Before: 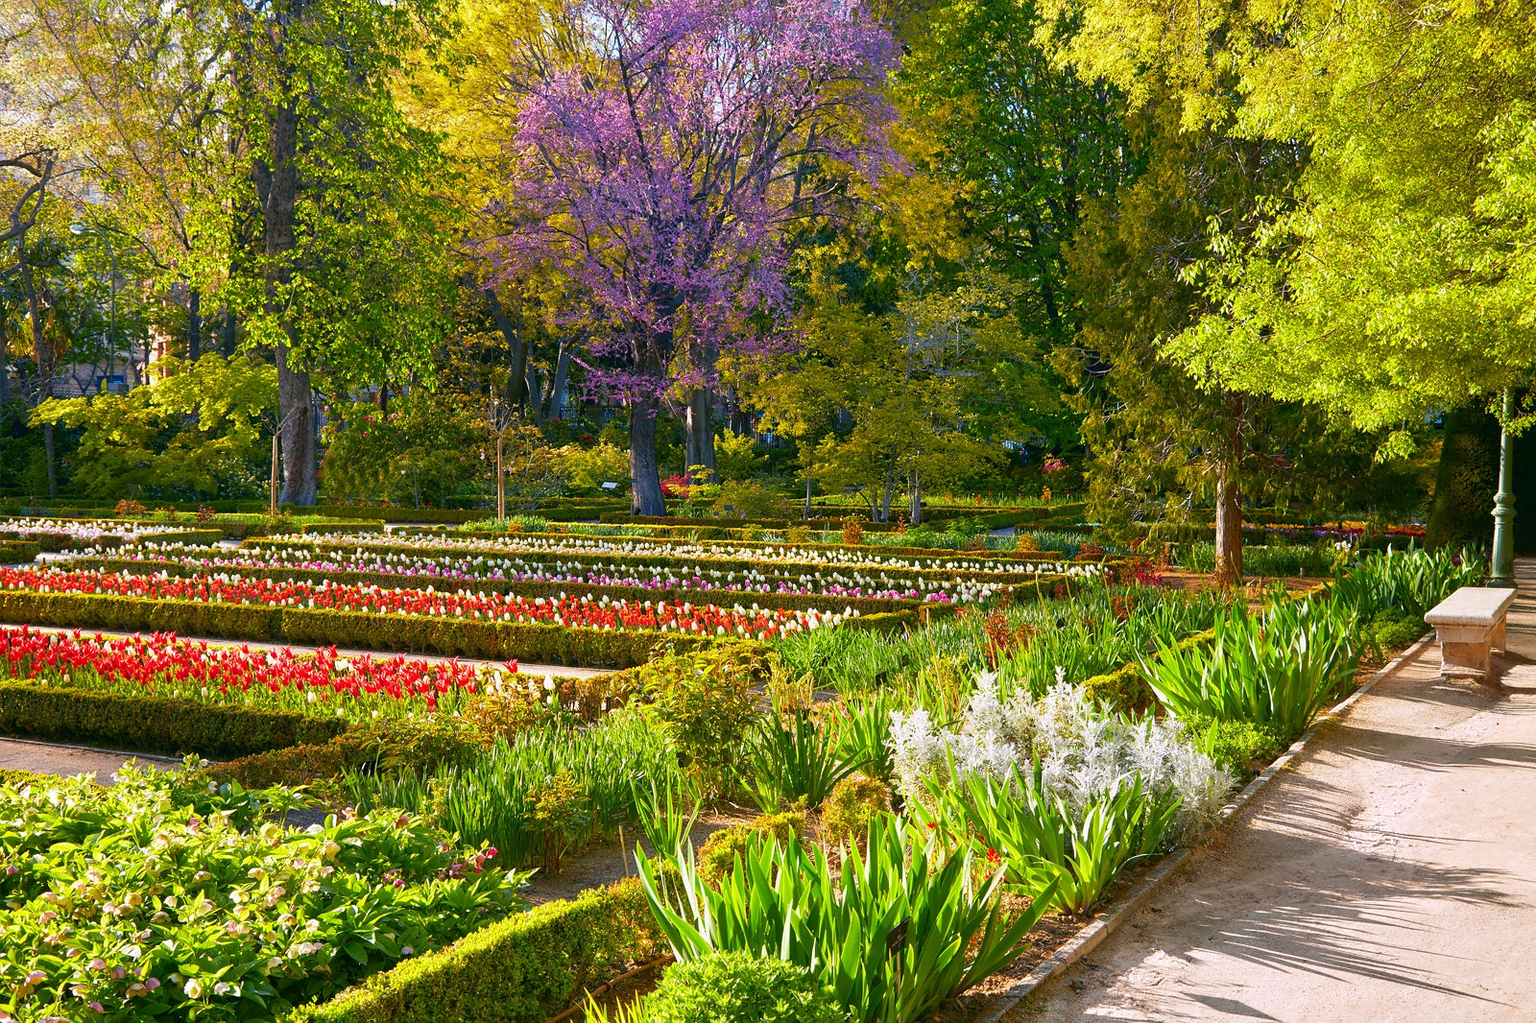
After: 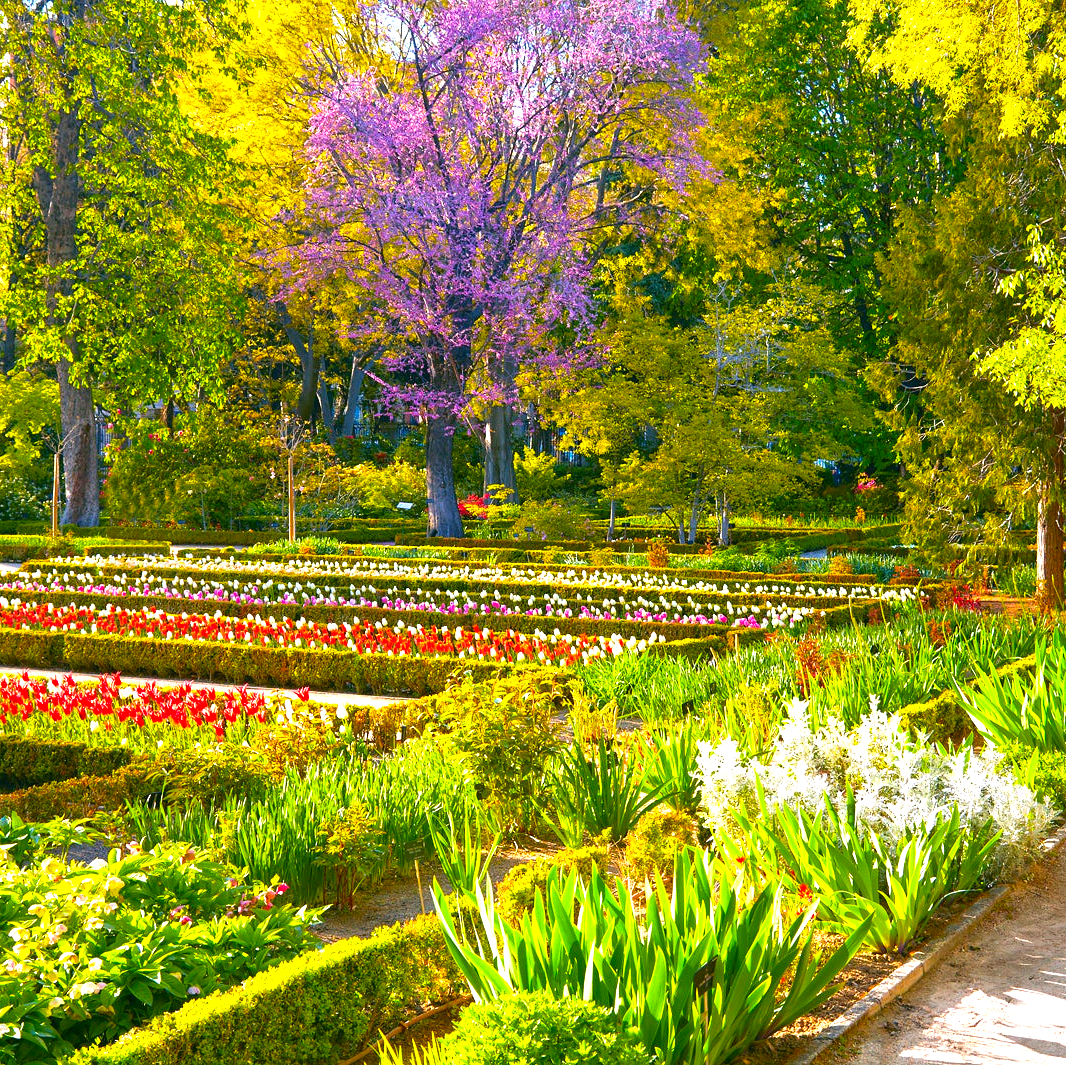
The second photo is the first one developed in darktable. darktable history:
crop and rotate: left 14.385%, right 18.948%
exposure: black level correction -0.001, exposure 0.9 EV, compensate exposure bias true, compensate highlight preservation false
color balance rgb: perceptual saturation grading › global saturation 20%, global vibrance 20%
